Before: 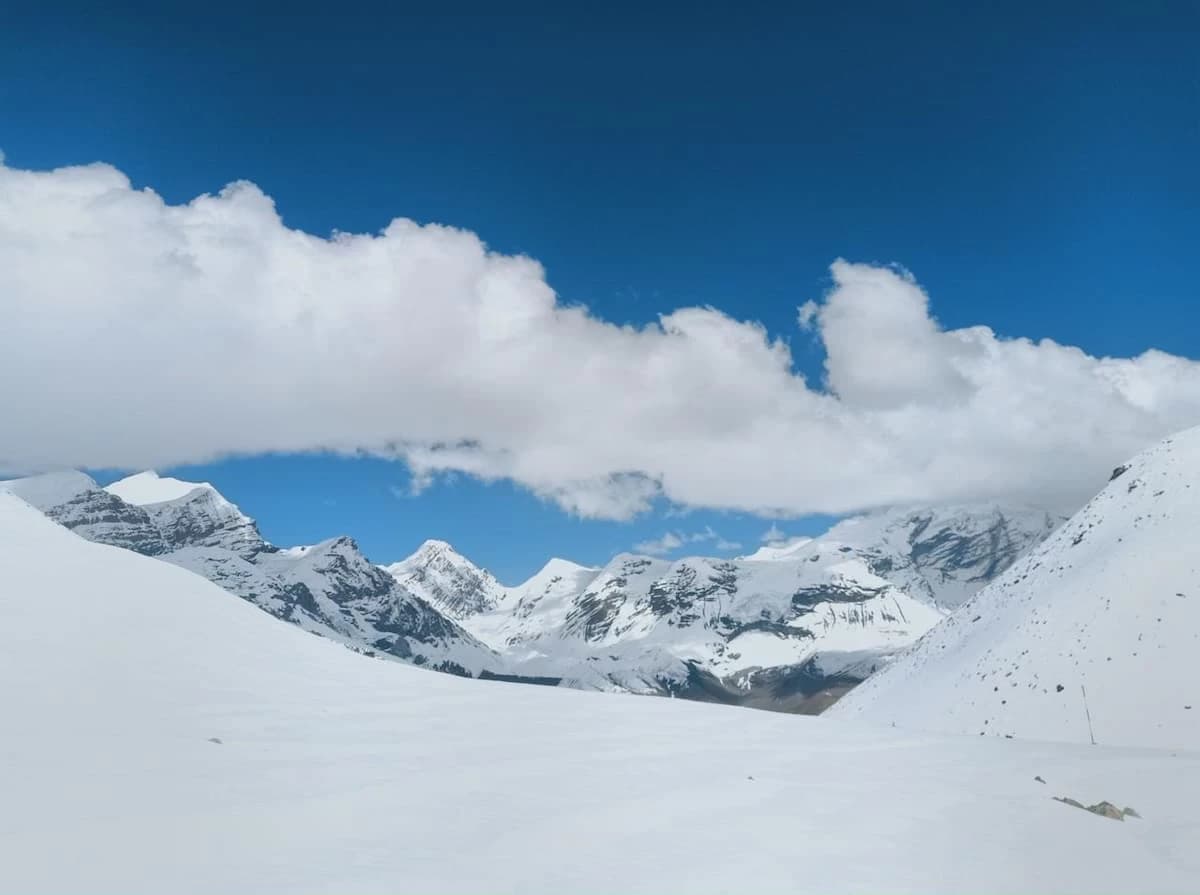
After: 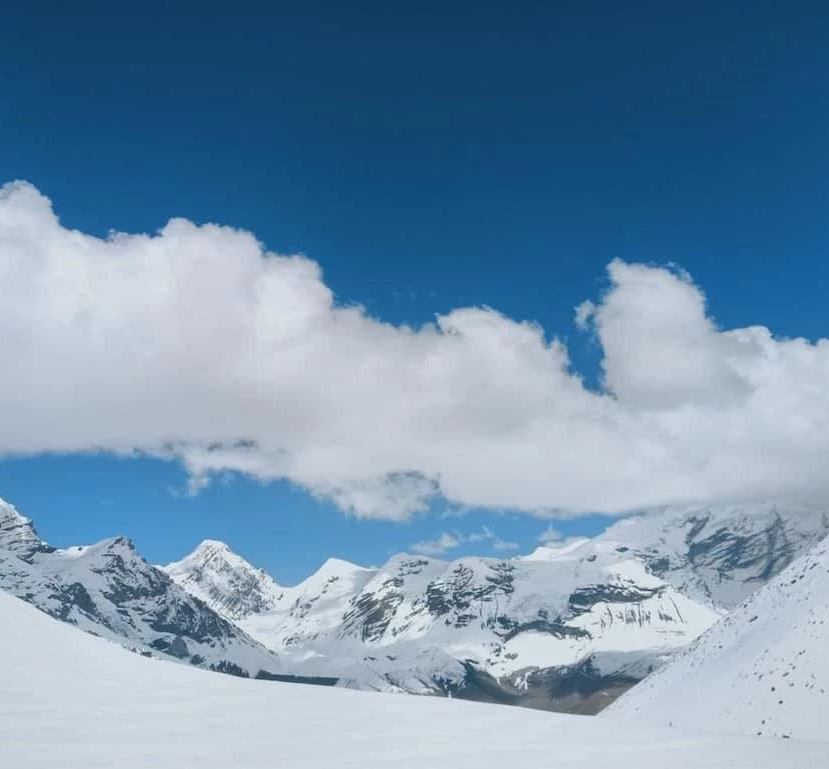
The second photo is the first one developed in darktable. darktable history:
crop: left 18.648%, right 12.253%, bottom 13.994%
